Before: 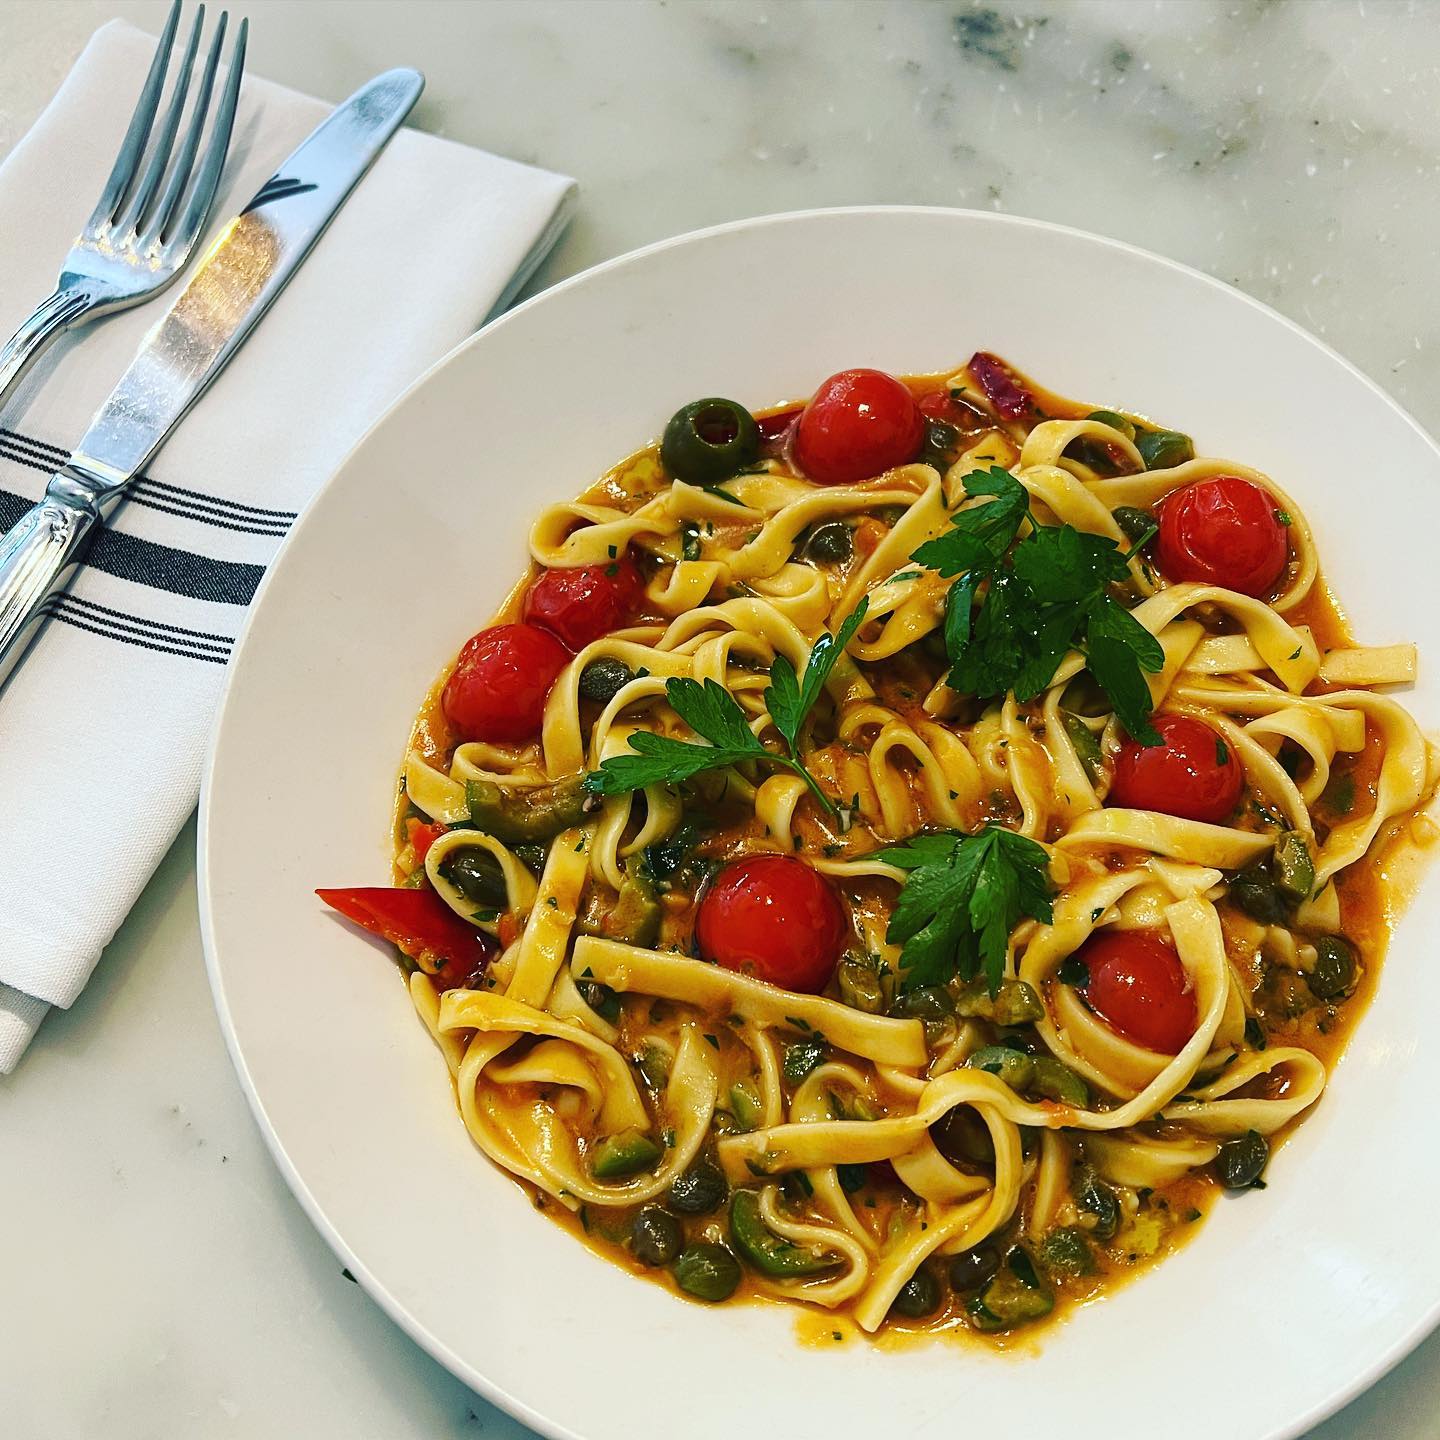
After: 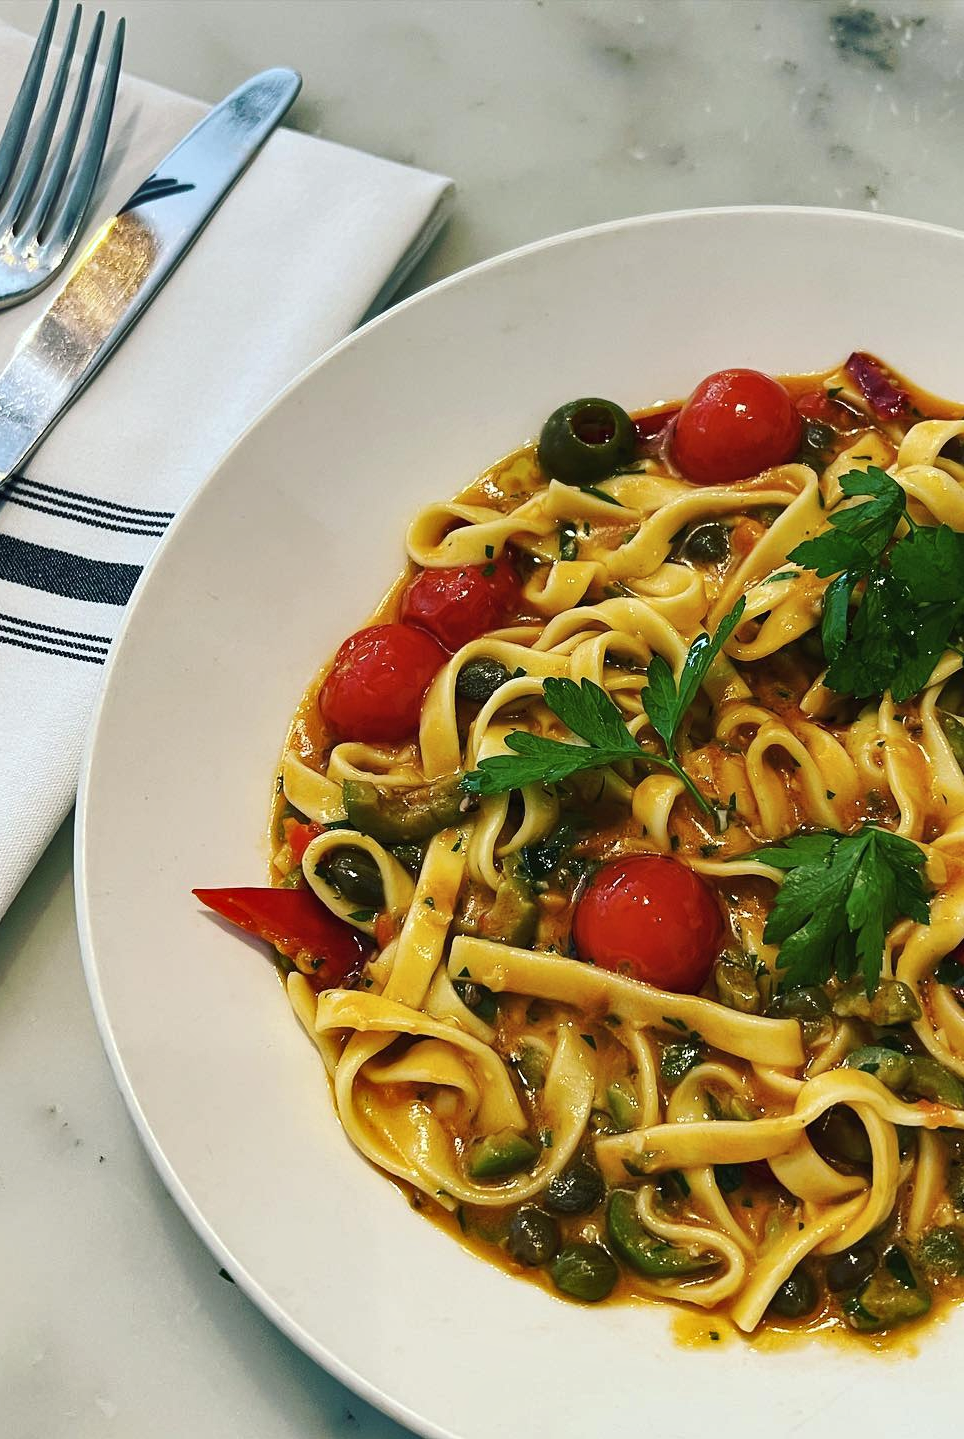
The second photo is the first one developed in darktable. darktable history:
shadows and highlights: shadows 12.98, white point adjustment 1.35, soften with gaussian
crop and rotate: left 8.556%, right 24.433%
contrast brightness saturation: saturation -0.06
